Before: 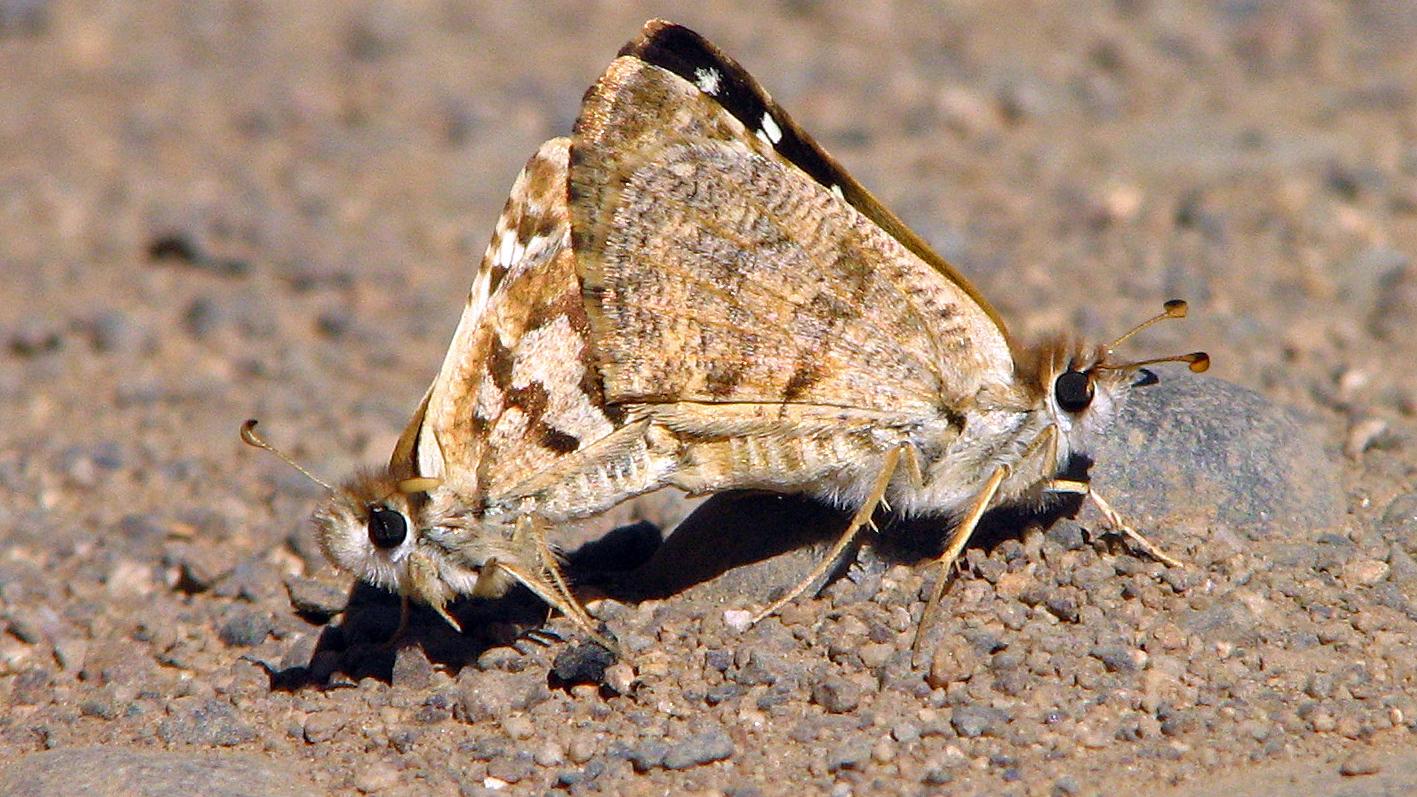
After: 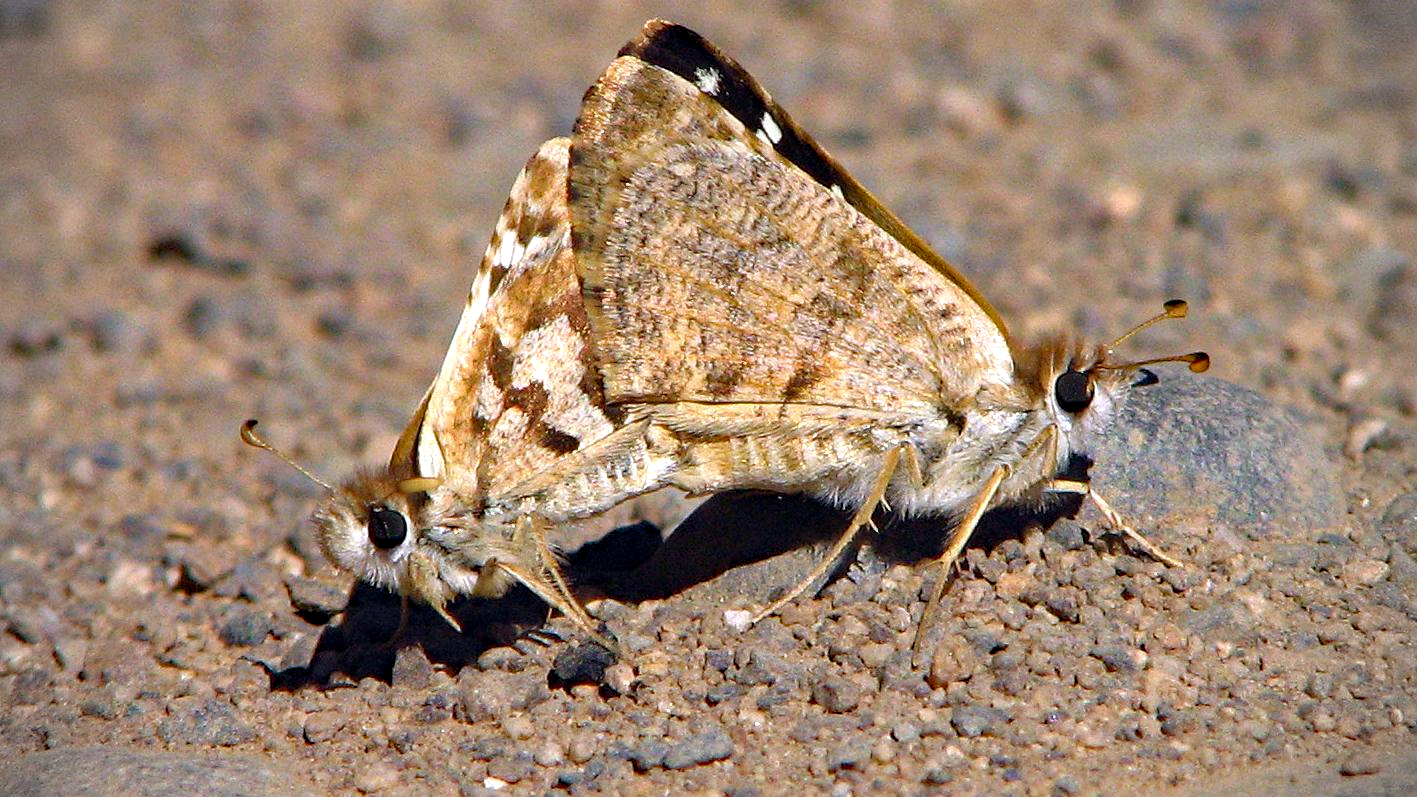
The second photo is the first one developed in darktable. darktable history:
levels: levels [0, 0.498, 1]
vignetting: dithering 8-bit output
haze removal: strength 0.285, distance 0.255, compatibility mode true, adaptive false
